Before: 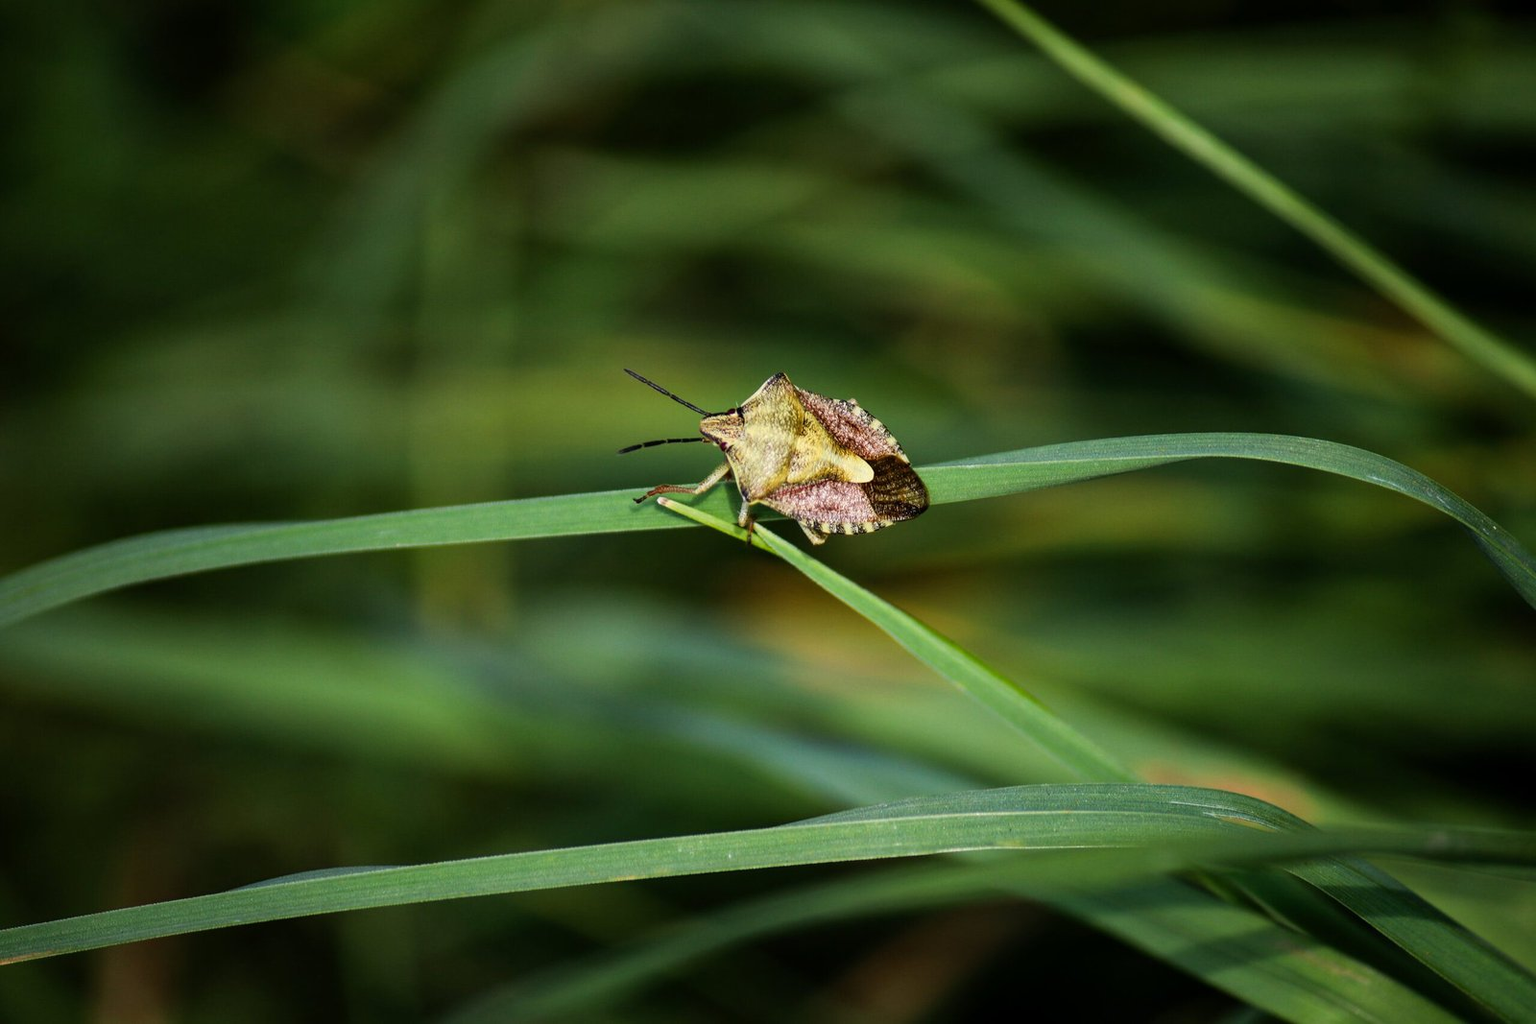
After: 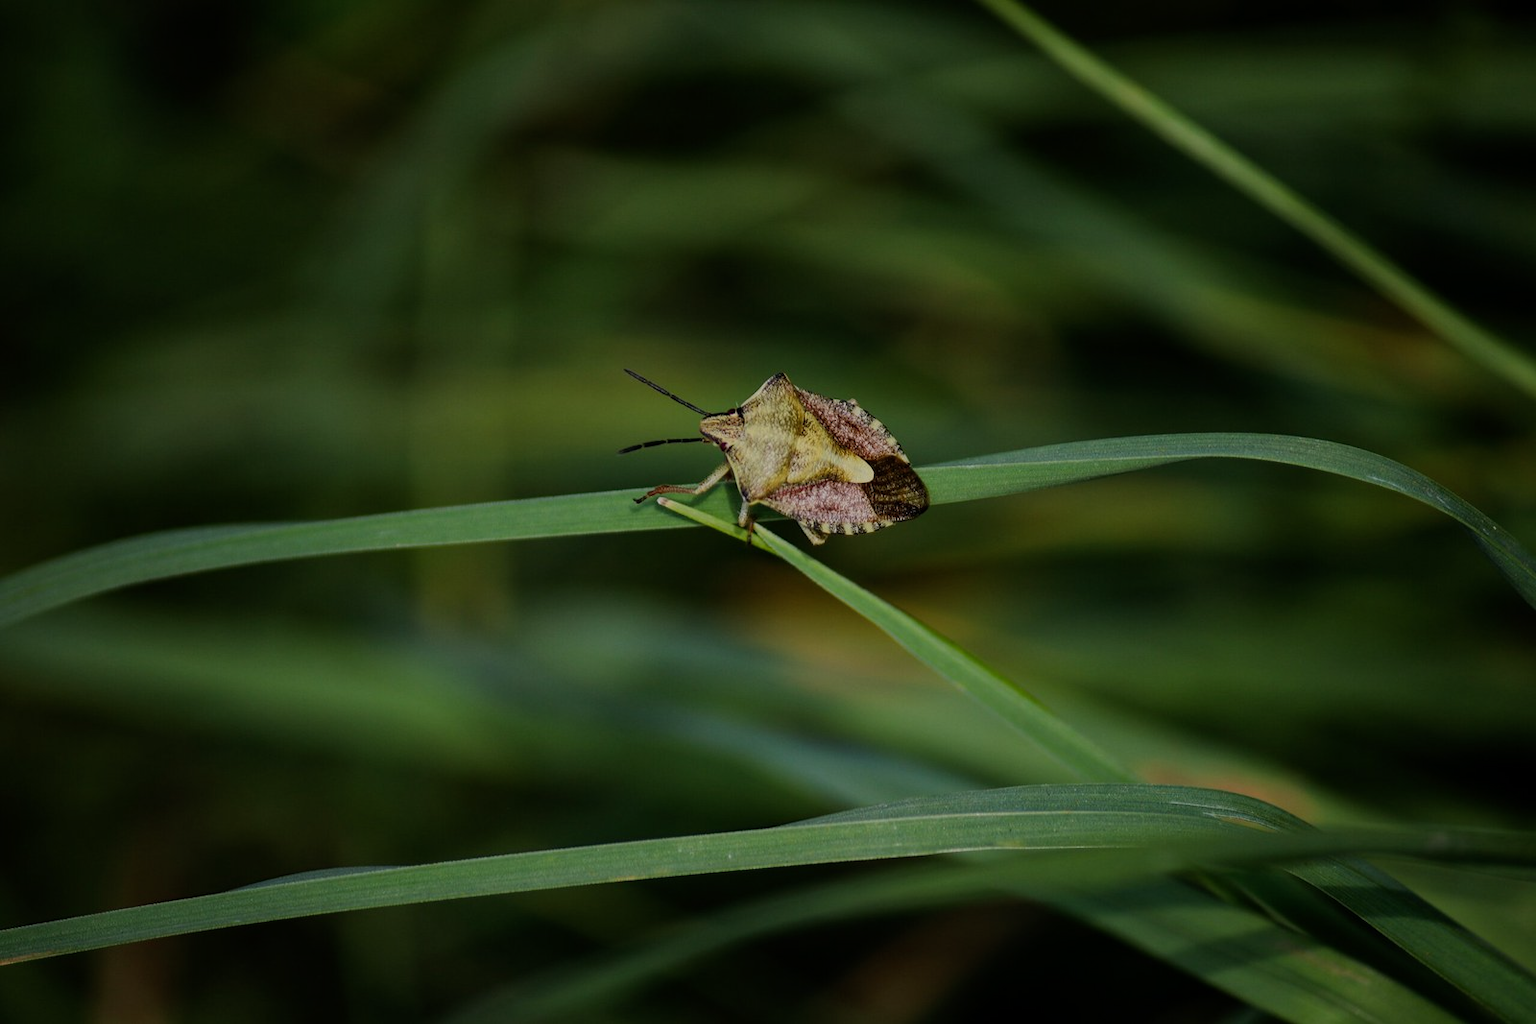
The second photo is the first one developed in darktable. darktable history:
exposure: exposure -0.968 EV, compensate highlight preservation false
